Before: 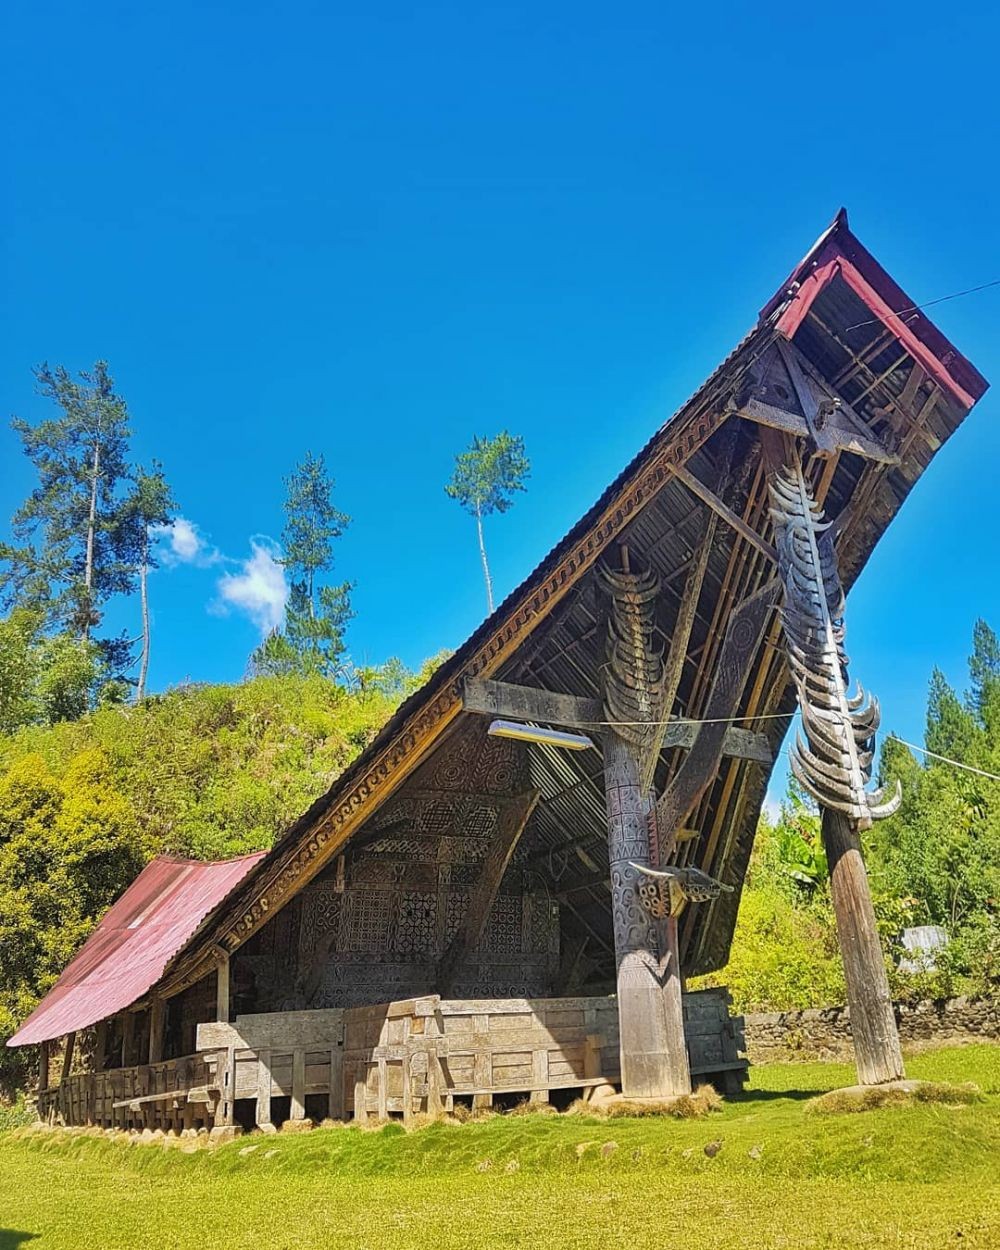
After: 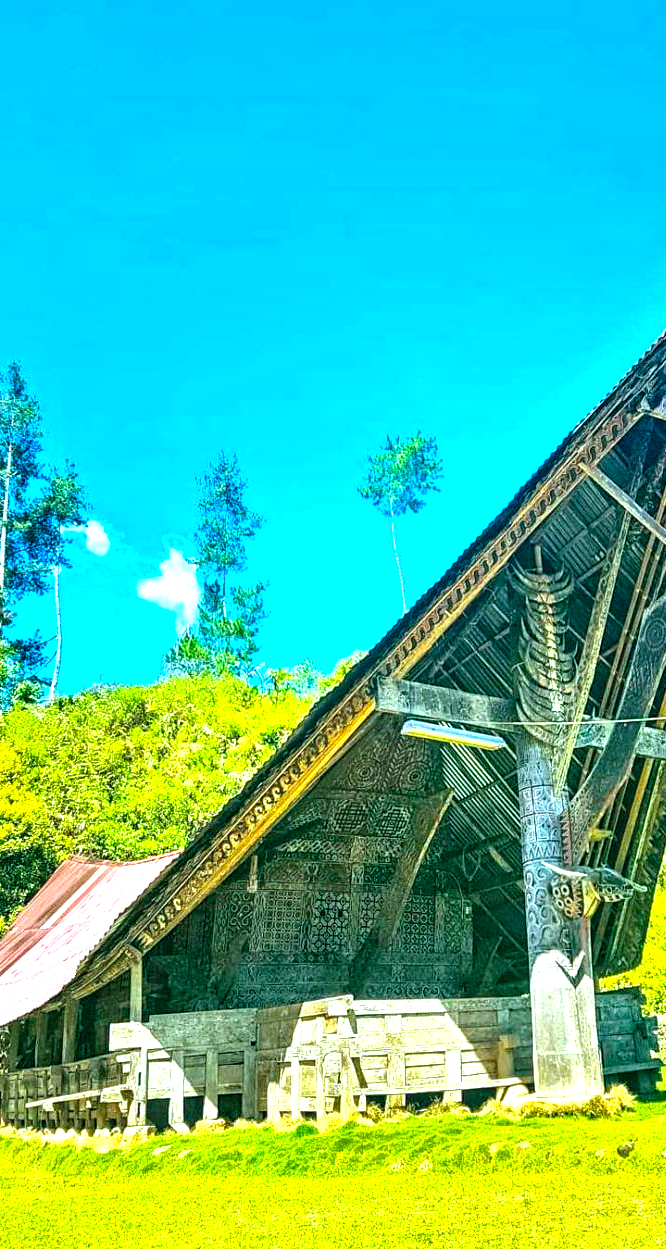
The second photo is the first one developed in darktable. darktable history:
color balance rgb: shadows lift › chroma 11.71%, shadows lift › hue 133.46°, power › chroma 2.15%, power › hue 166.83°, highlights gain › chroma 4%, highlights gain › hue 200.2°, perceptual saturation grading › global saturation 18.05%
color balance: output saturation 110%
crop and rotate: left 8.786%, right 24.548%
local contrast: detail 150%
contrast equalizer: y [[0.5, 0.5, 0.544, 0.569, 0.5, 0.5], [0.5 ×6], [0.5 ×6], [0 ×6], [0 ×6]]
exposure: black level correction 0, exposure 1.3 EV, compensate exposure bias true, compensate highlight preservation false
